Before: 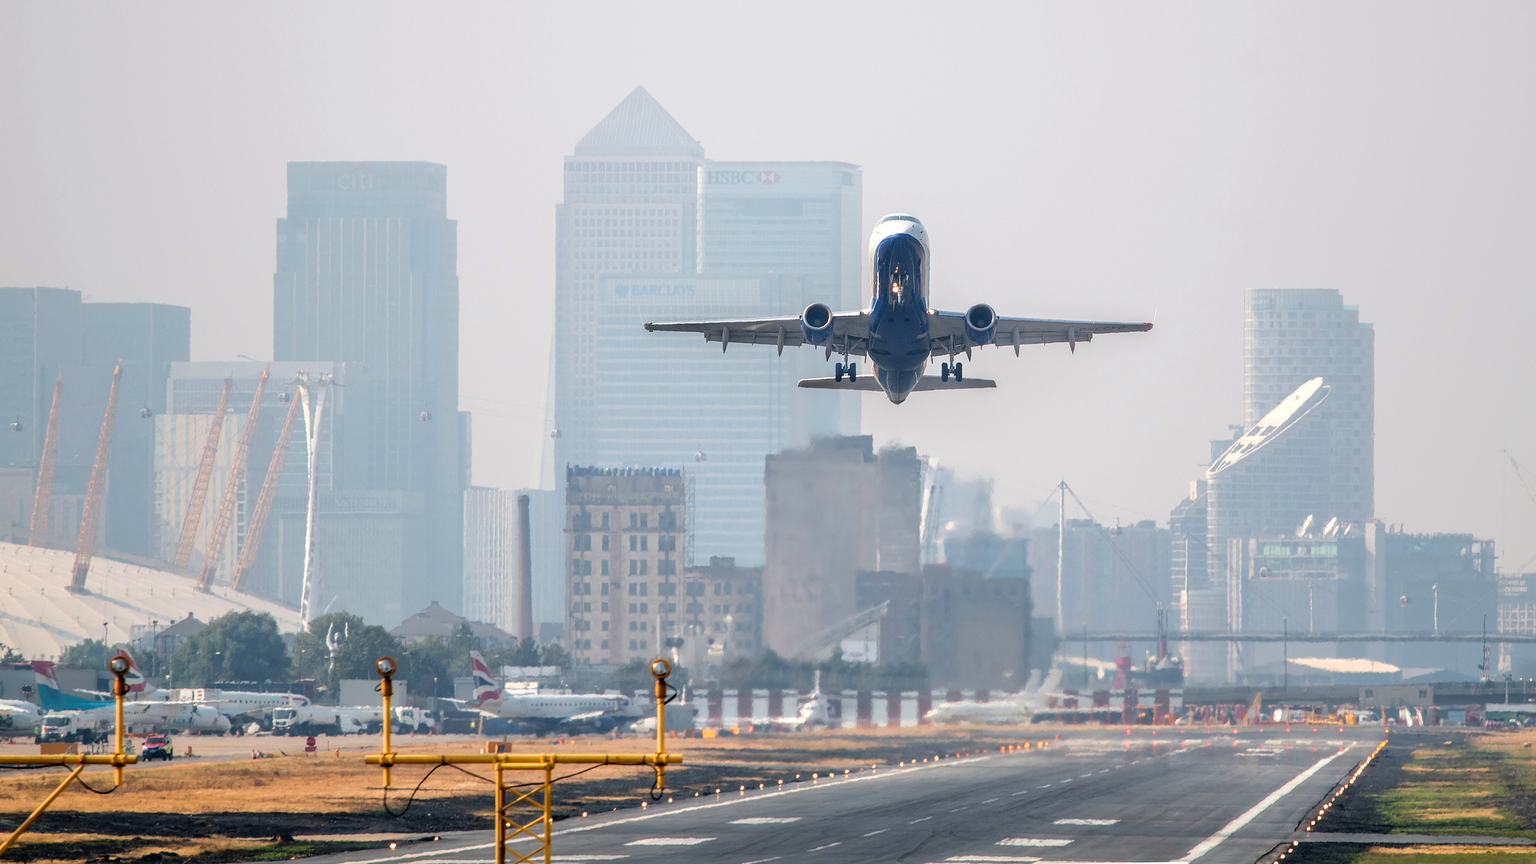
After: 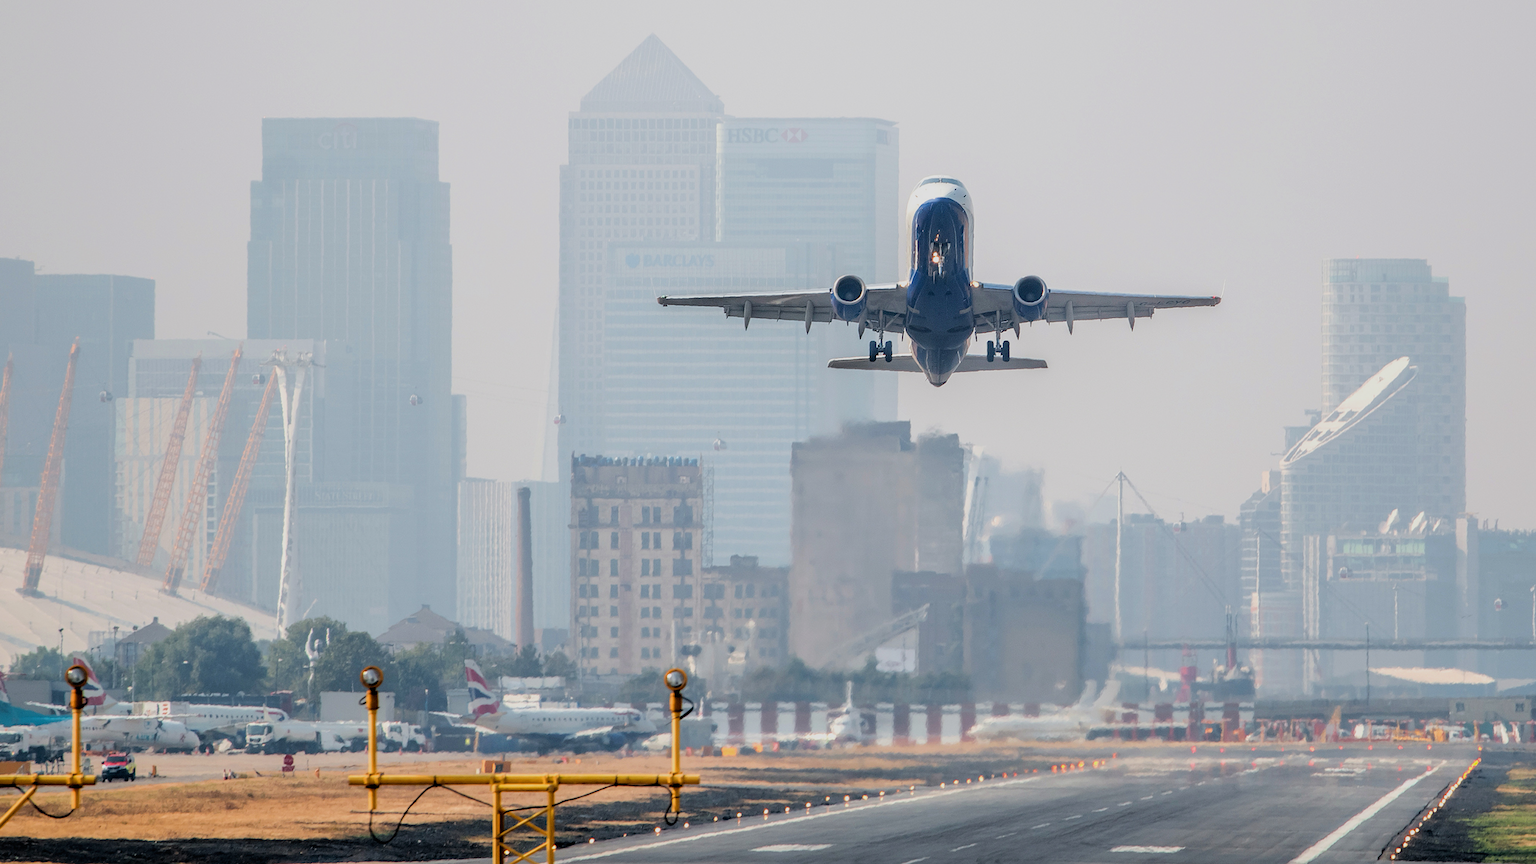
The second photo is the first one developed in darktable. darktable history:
filmic rgb: hardness 4.17
levels: levels [0, 0.492, 0.984]
crop: left 3.305%, top 6.436%, right 6.389%, bottom 3.258%
